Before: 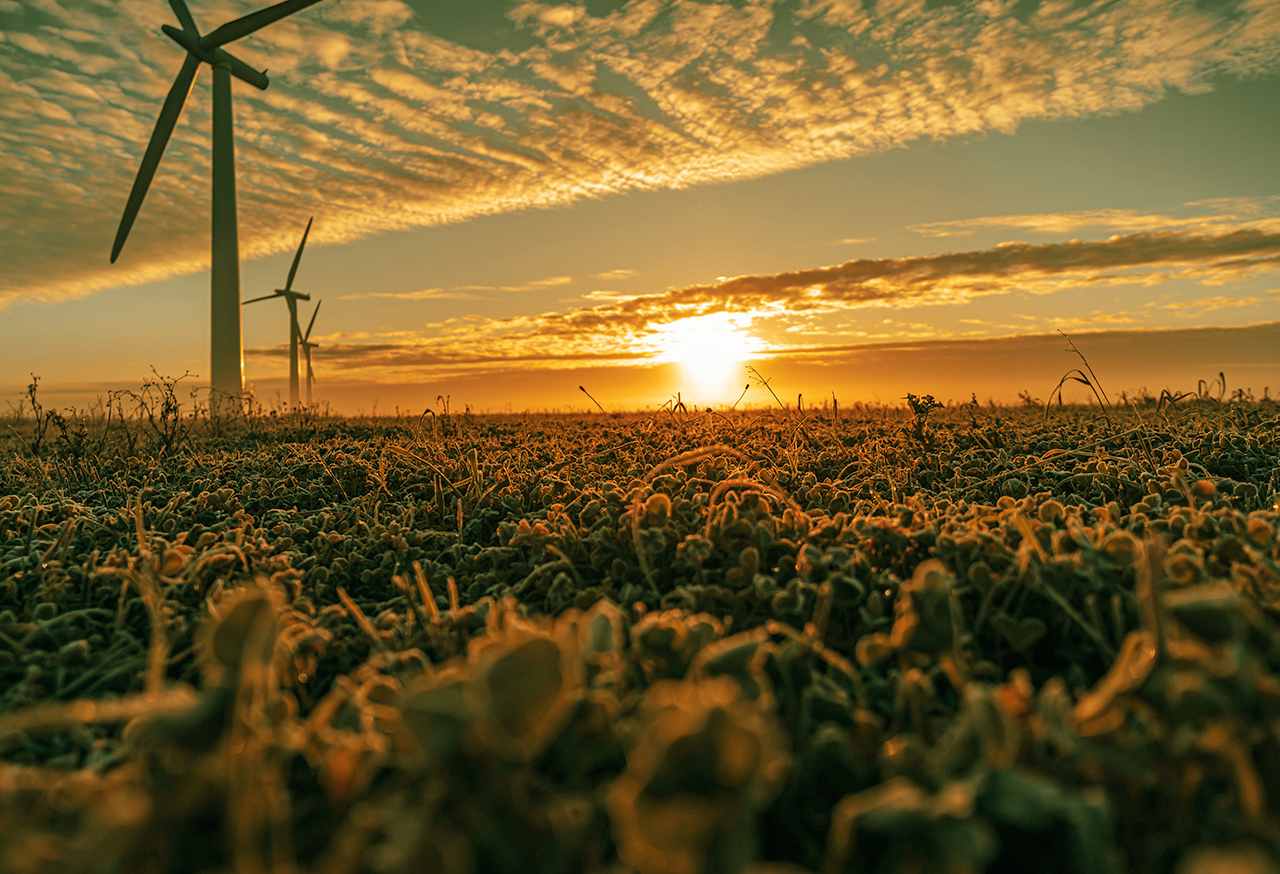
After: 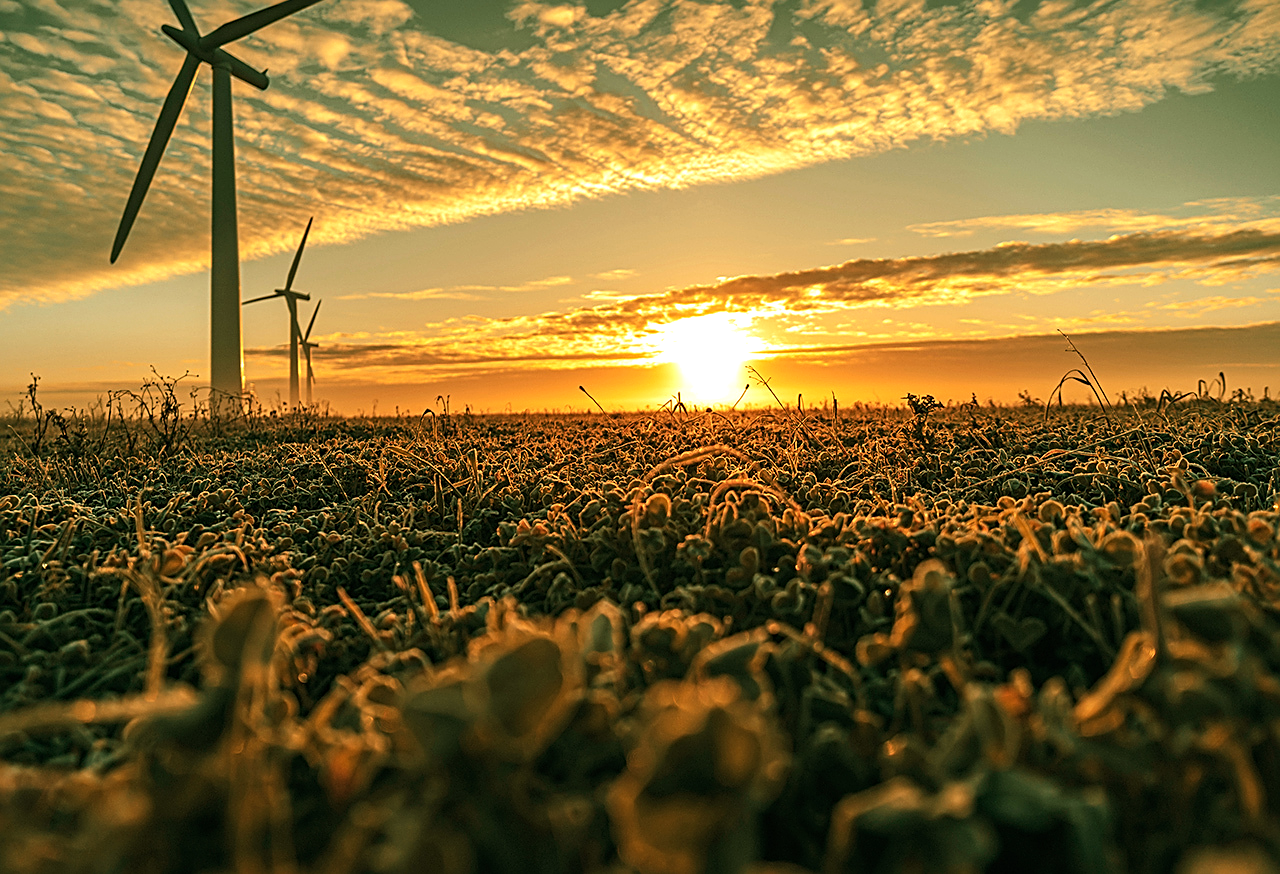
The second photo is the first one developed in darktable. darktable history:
exposure: exposure 0.2 EV, compensate highlight preservation false
tone equalizer: -8 EV -0.417 EV, -7 EV -0.389 EV, -6 EV -0.333 EV, -5 EV -0.222 EV, -3 EV 0.222 EV, -2 EV 0.333 EV, -1 EV 0.389 EV, +0 EV 0.417 EV, edges refinement/feathering 500, mask exposure compensation -1.57 EV, preserve details no
sharpen: on, module defaults
